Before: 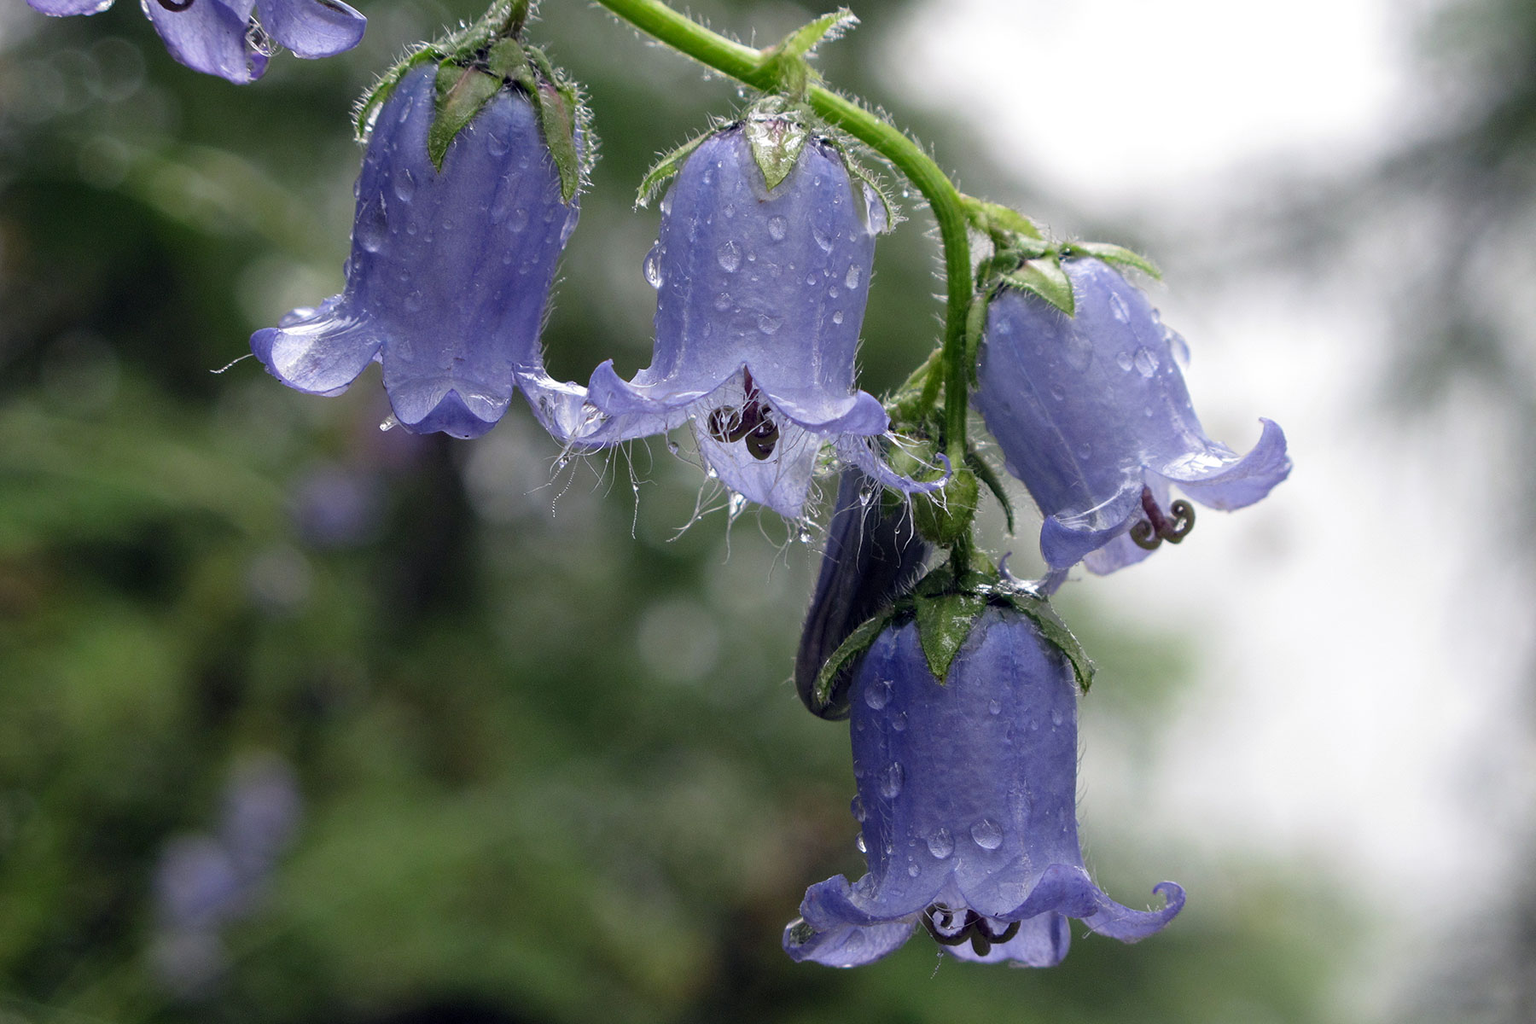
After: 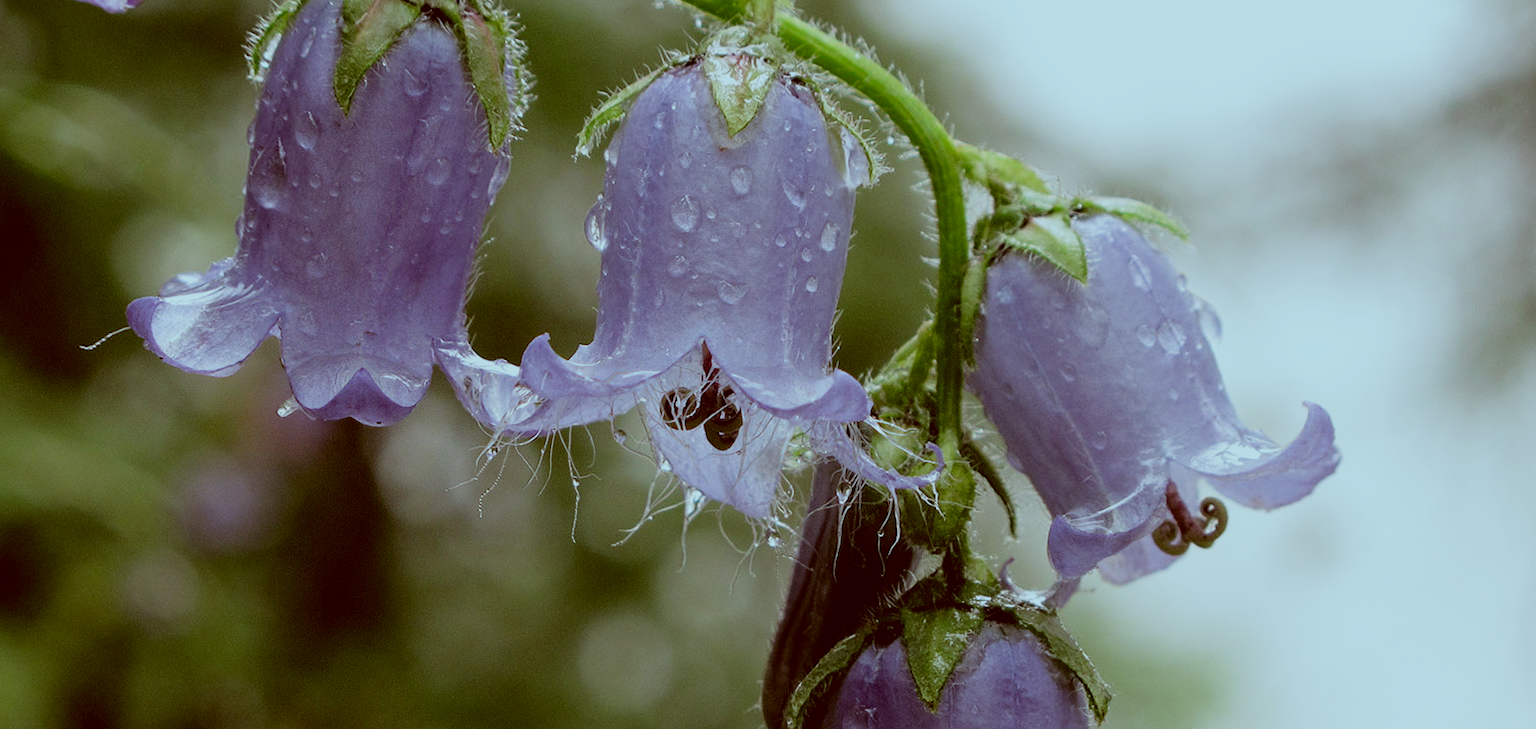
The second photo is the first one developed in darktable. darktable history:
crop and rotate: left 9.263%, top 7.223%, right 4.921%, bottom 31.651%
filmic rgb: black relative exposure -7.65 EV, white relative exposure 4.56 EV, hardness 3.61
tone equalizer: edges refinement/feathering 500, mask exposure compensation -1.57 EV, preserve details no
color correction: highlights a* -14.03, highlights b* -16.32, shadows a* 10.08, shadows b* 29.41
